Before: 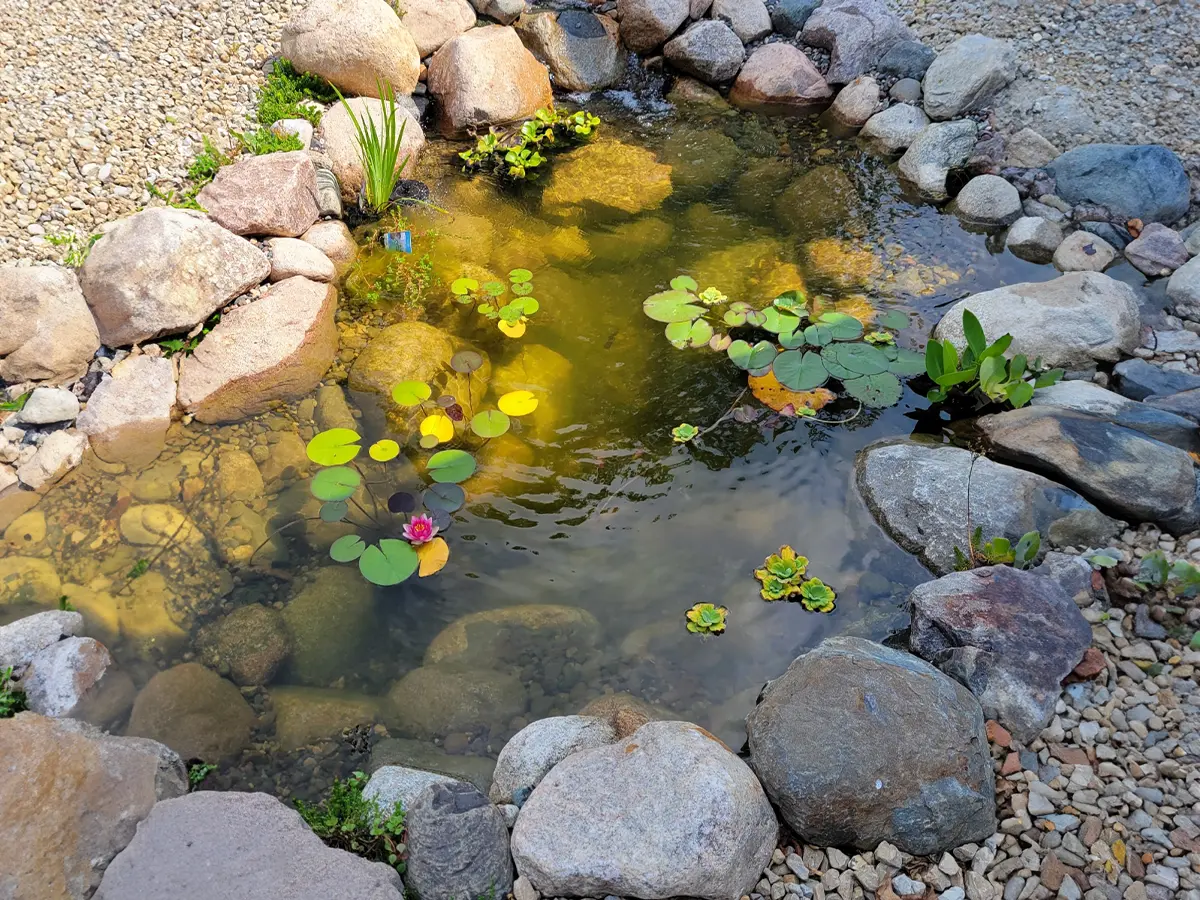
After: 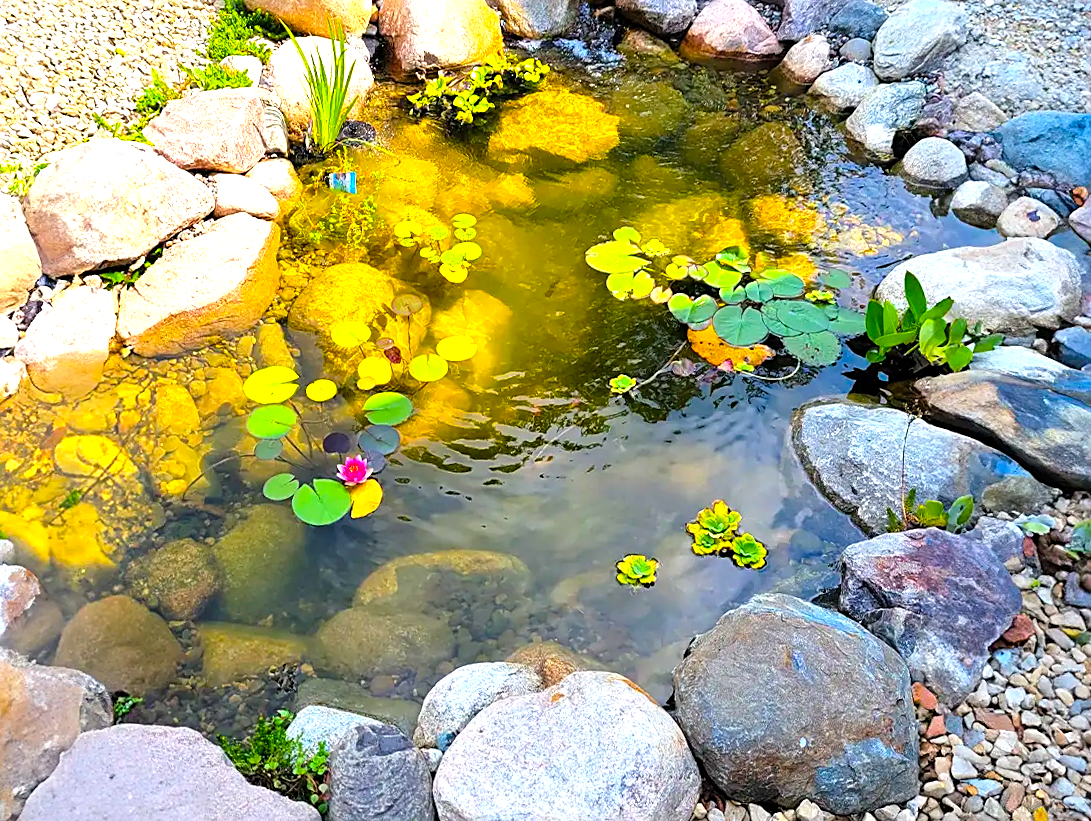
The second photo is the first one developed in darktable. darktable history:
sharpen: on, module defaults
color balance rgb: perceptual saturation grading › global saturation 19.75%, global vibrance 42.59%
exposure: exposure 0.201 EV, compensate highlight preservation false
local contrast: mode bilateral grid, contrast 16, coarseness 36, detail 105%, midtone range 0.2
crop and rotate: angle -2.15°, left 3.126%, top 3.637%, right 1.462%, bottom 0.578%
levels: levels [0, 0.394, 0.787]
